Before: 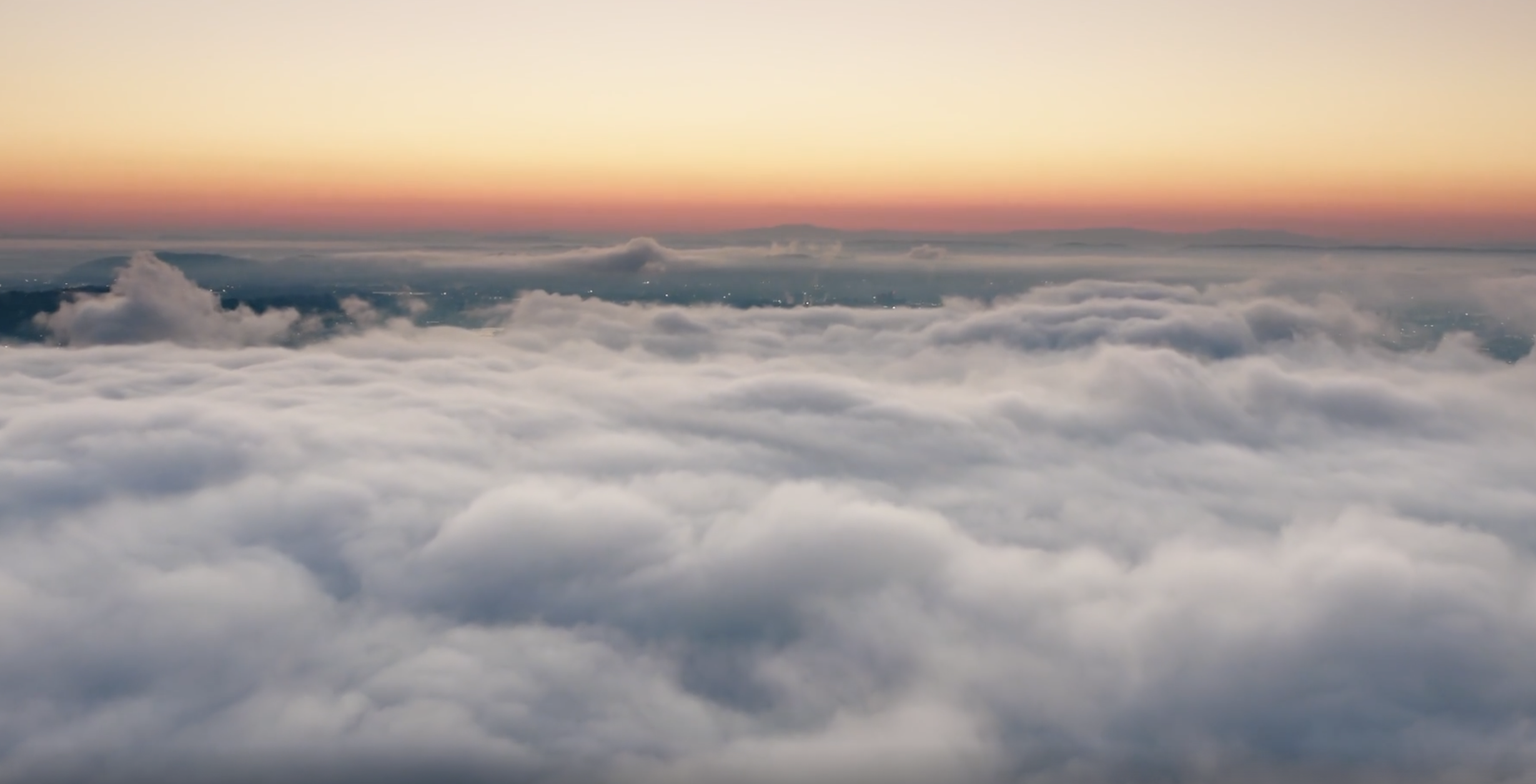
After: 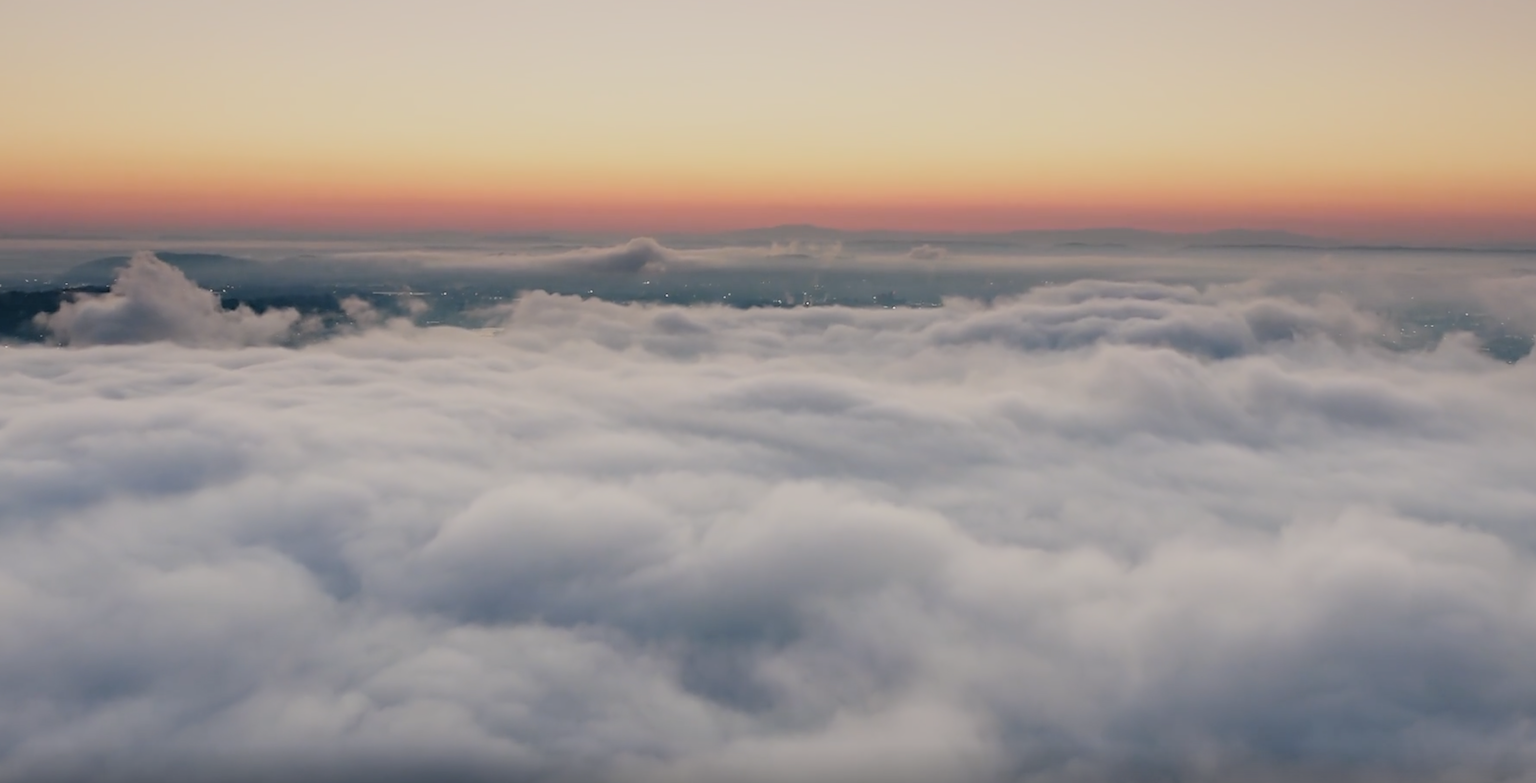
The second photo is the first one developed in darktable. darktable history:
sharpen: amount 0.55
filmic rgb: black relative exposure -7.65 EV, white relative exposure 4.56 EV, hardness 3.61, color science v6 (2022)
